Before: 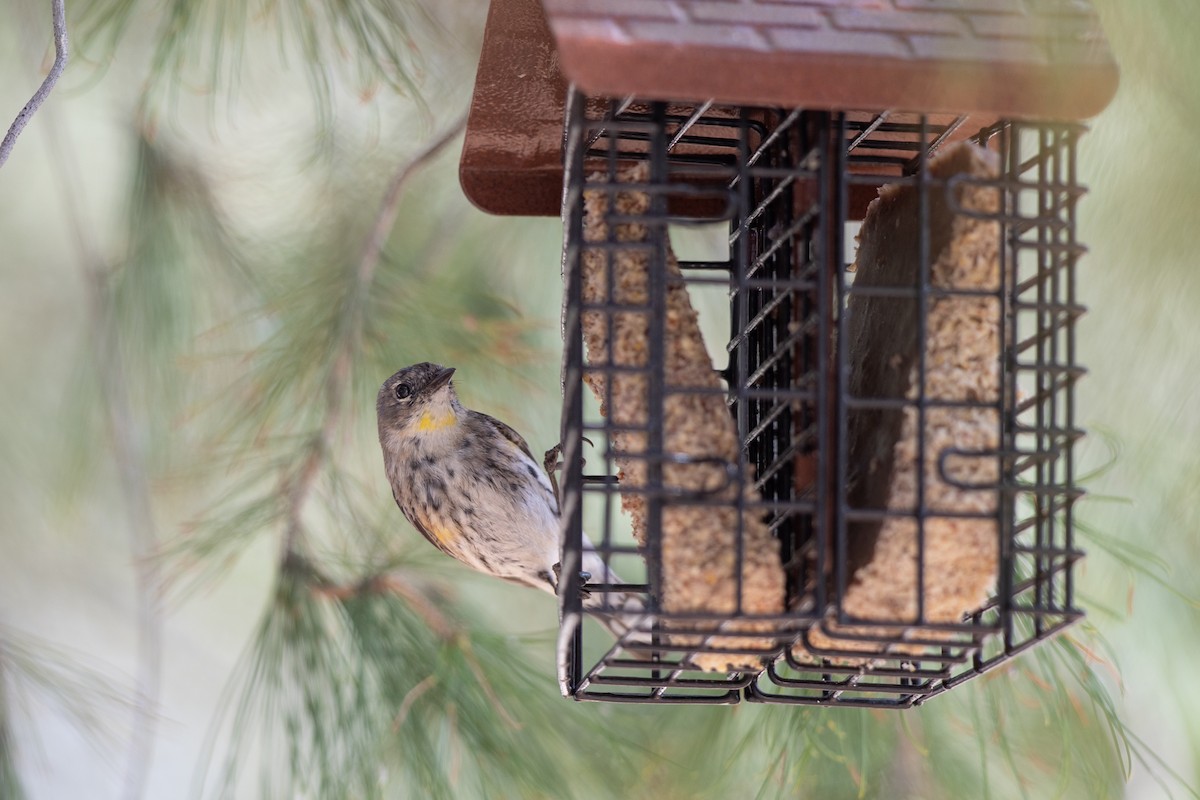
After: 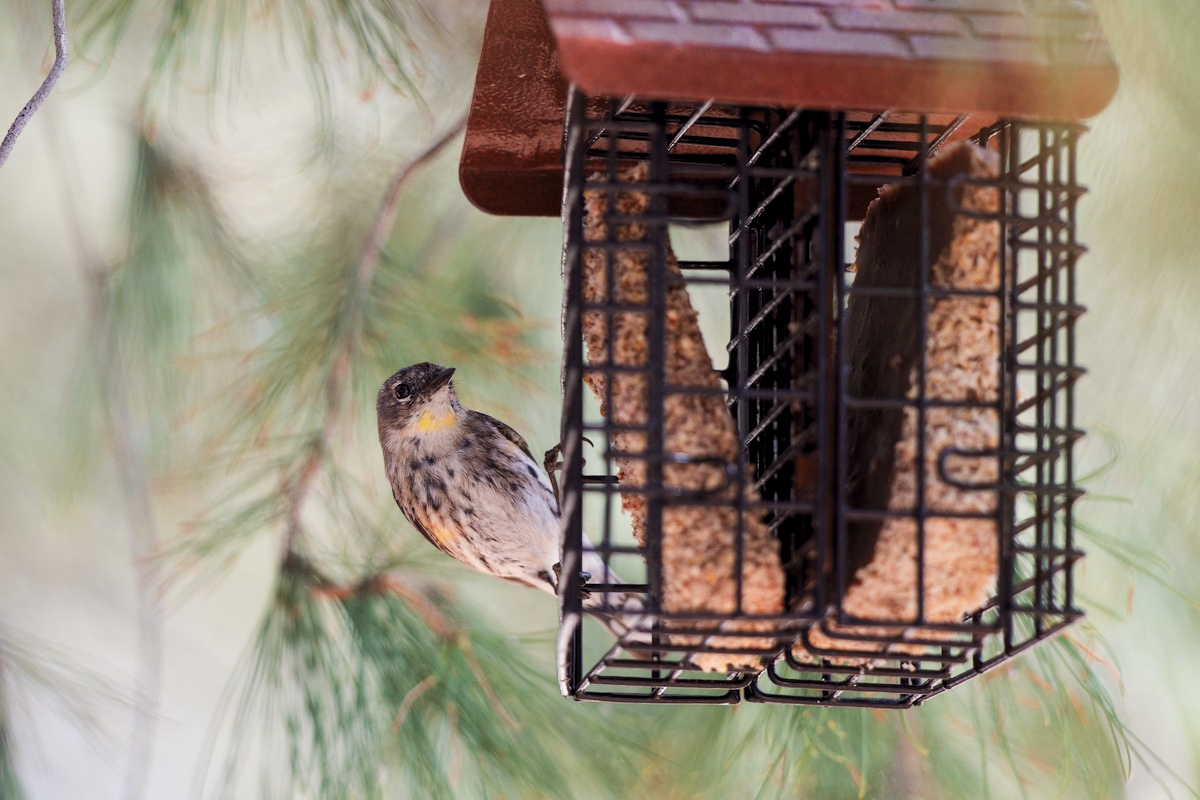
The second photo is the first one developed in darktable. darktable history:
tone curve: curves: ch0 [(0, 0) (0.003, 0.003) (0.011, 0.011) (0.025, 0.025) (0.044, 0.044) (0.069, 0.069) (0.1, 0.099) (0.136, 0.135) (0.177, 0.176) (0.224, 0.223) (0.277, 0.275) (0.335, 0.333) (0.399, 0.396) (0.468, 0.464) (0.543, 0.542) (0.623, 0.623) (0.709, 0.709) (0.801, 0.8) (0.898, 0.897) (1, 1)], preserve colors none
color look up table: target L [97.36, 95.13, 94.21, 92.55, 86.66, 83.29, 75.63, 74.72, 55.15, 47.64, 49.32, 40.16, 13.72, 200, 82.6, 78.45, 65.21, 54.6, 52.64, 49.5, 40.9, 21.73, 27.64, 22.07, 16.99, 1.34, 75.22, 67.95, 73.92, 59.82, 42.67, 48.02, 49.95, 27.89, 34.32, 38.83, 22.48, 25.29, 18.13, 5.64, 2.275, 92.49, 89.06, 72.52, 74.23, 69.98, 59.26, 36.82, 4.773], target a [-5.525, -10.61, -5.199, -31.77, -28.05, -52.3, -45.17, -6.993, 7.745, -31.14, -35.51, -39.75, -14.21, 0, 12.79, 22.95, 48.87, 77.49, 78.94, 41.05, 64.91, 10.77, 49.94, 28.75, 34.33, 4.742, 30.75, 22.09, 16.71, 67.21, 68.57, 77.07, 77.19, 40.33, 41.42, 63.81, 56.61, 52.44, 40.96, 26.18, 10.08, -8.757, -47.45, -15.36, -35.2, -9.672, -12.45, -9.926, -3.119], target b [19.05, 84.39, 41.87, 35.27, 9.273, 13.81, 65.88, 71.41, 53.22, 1.699, 45.63, 30.34, 15.92, 0, 81.19, 43.8, 18.07, 69.18, 65.09, 42.9, 40.81, 5.109, 41.34, 31.3, 18.79, 1.698, -5.15, -33.7, -3.069, -17.26, -60.16, -32.34, 2.942, -82.8, -22.1, 13.96, -90.03, -48.69, -52.53, -47.73, -12.68, -6.763, -16.81, -33.16, -12.96, -12.92, -49.65, -32.6, -0.506], num patches 49
